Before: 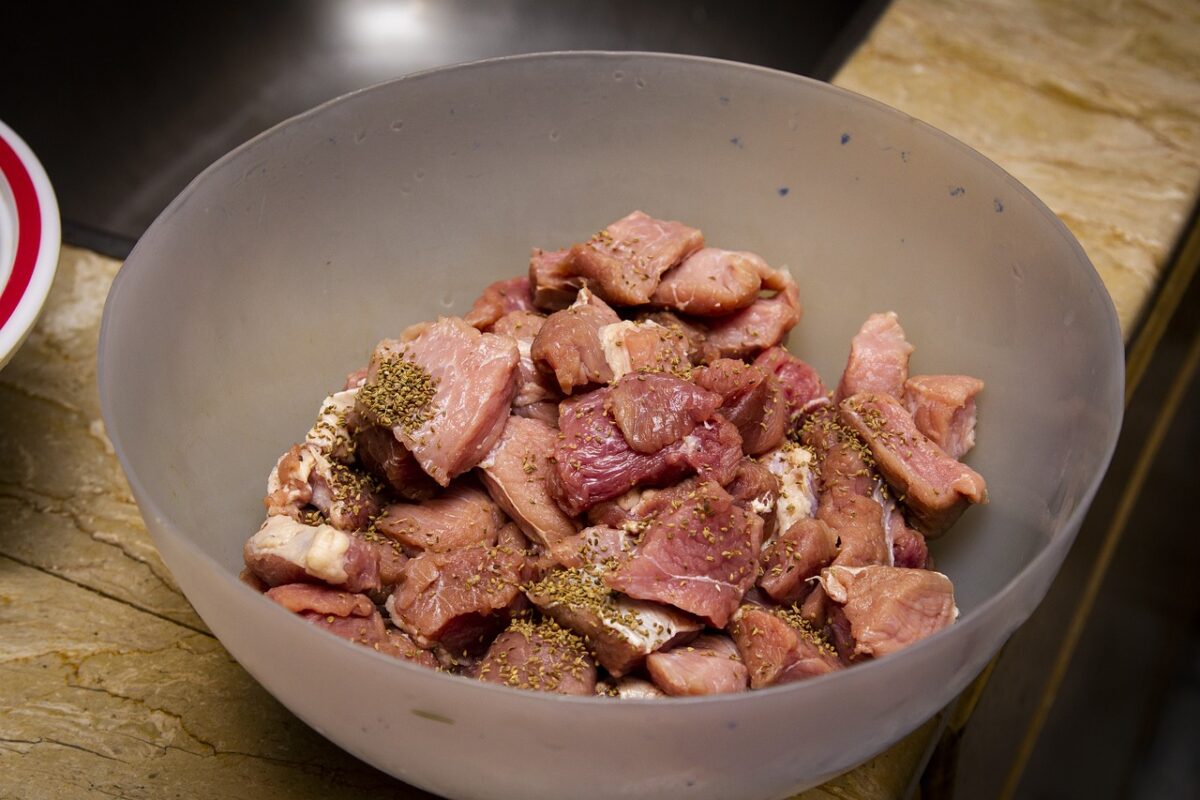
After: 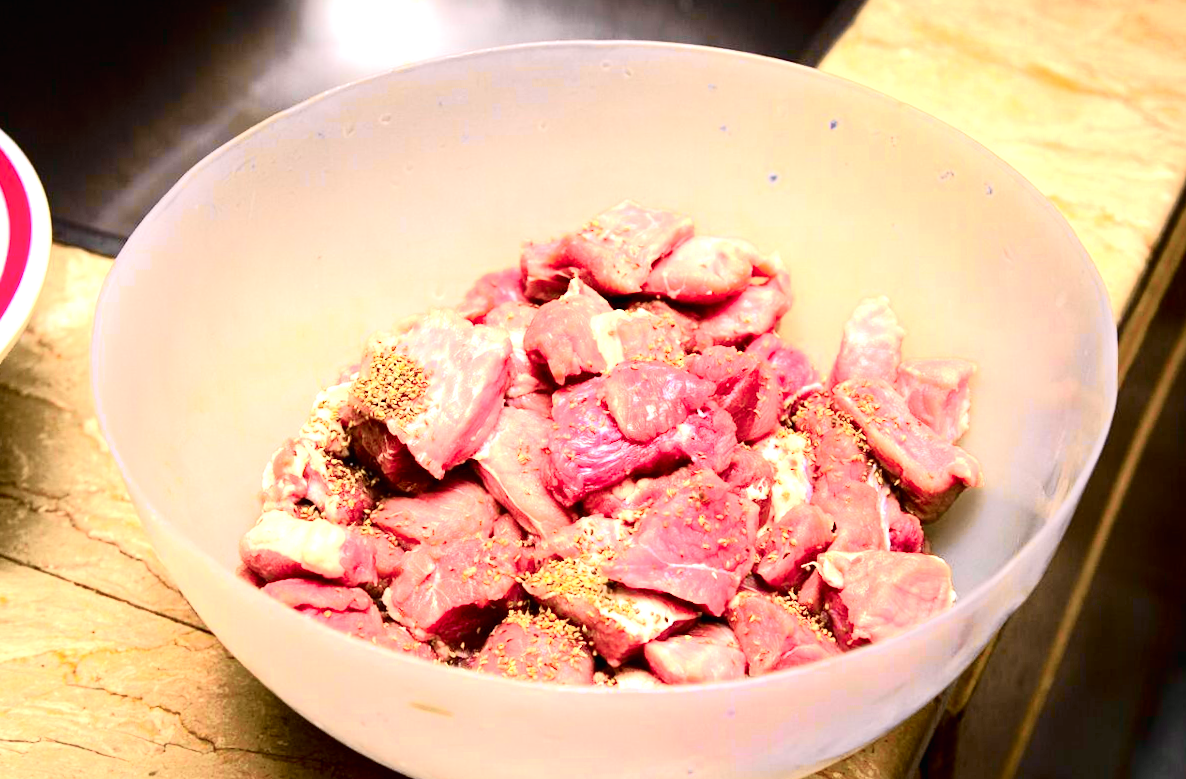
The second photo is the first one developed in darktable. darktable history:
tone curve: curves: ch0 [(0, 0.008) (0.081, 0.044) (0.177, 0.123) (0.283, 0.253) (0.416, 0.449) (0.495, 0.524) (0.661, 0.756) (0.796, 0.859) (1, 0.951)]; ch1 [(0, 0) (0.161, 0.092) (0.35, 0.33) (0.392, 0.392) (0.427, 0.426) (0.479, 0.472) (0.505, 0.5) (0.521, 0.524) (0.567, 0.556) (0.583, 0.588) (0.625, 0.627) (0.678, 0.733) (1, 1)]; ch2 [(0, 0) (0.346, 0.362) (0.404, 0.427) (0.502, 0.499) (0.531, 0.523) (0.544, 0.561) (0.58, 0.59) (0.629, 0.642) (0.717, 0.678) (1, 1)], color space Lab, independent channels, preserve colors none
exposure: exposure 2.04 EV, compensate highlight preservation false
rotate and perspective: rotation -1°, crop left 0.011, crop right 0.989, crop top 0.025, crop bottom 0.975
